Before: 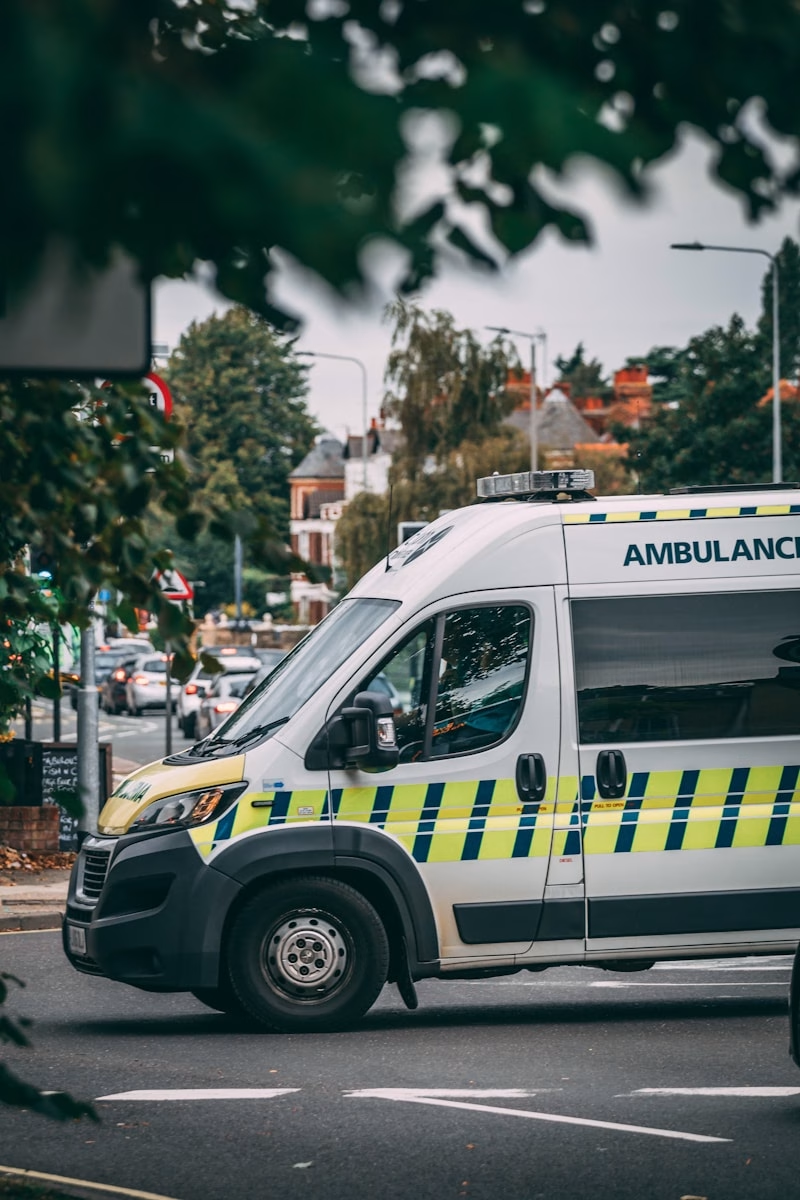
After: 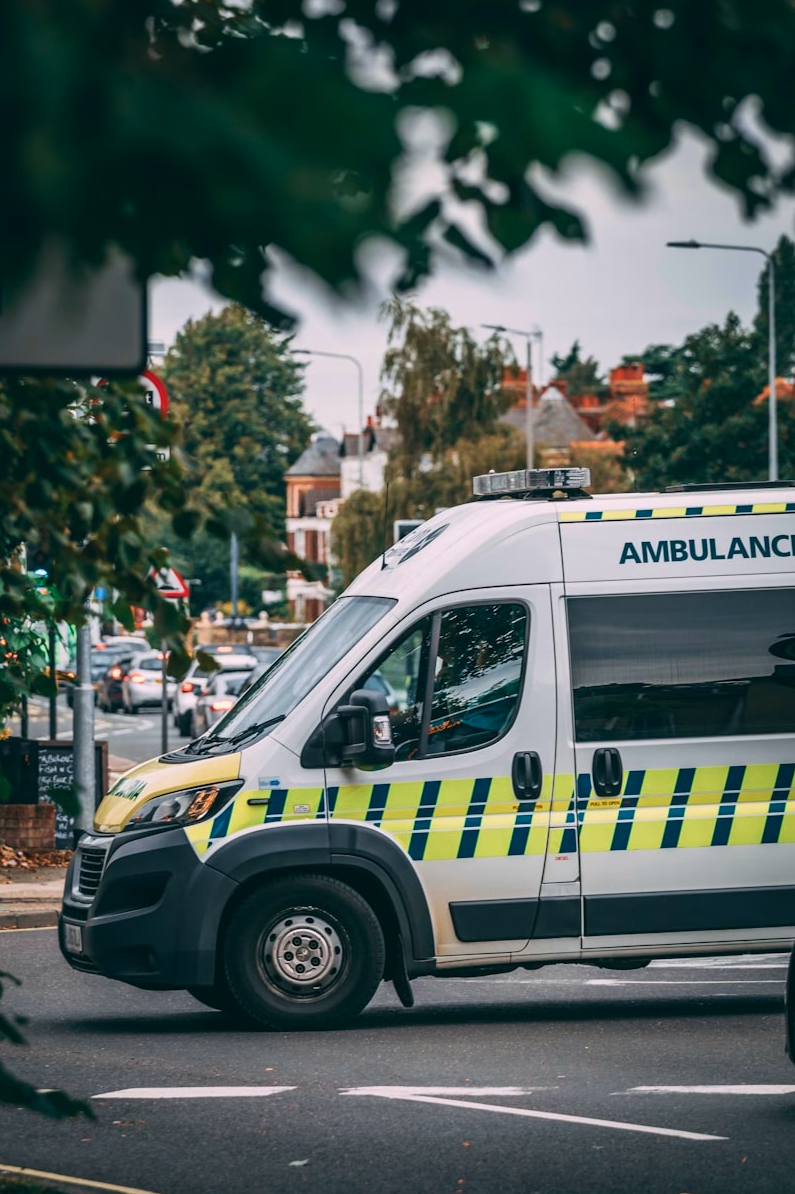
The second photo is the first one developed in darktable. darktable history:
velvia: on, module defaults
crop and rotate: left 0.614%, top 0.179%, bottom 0.309%
